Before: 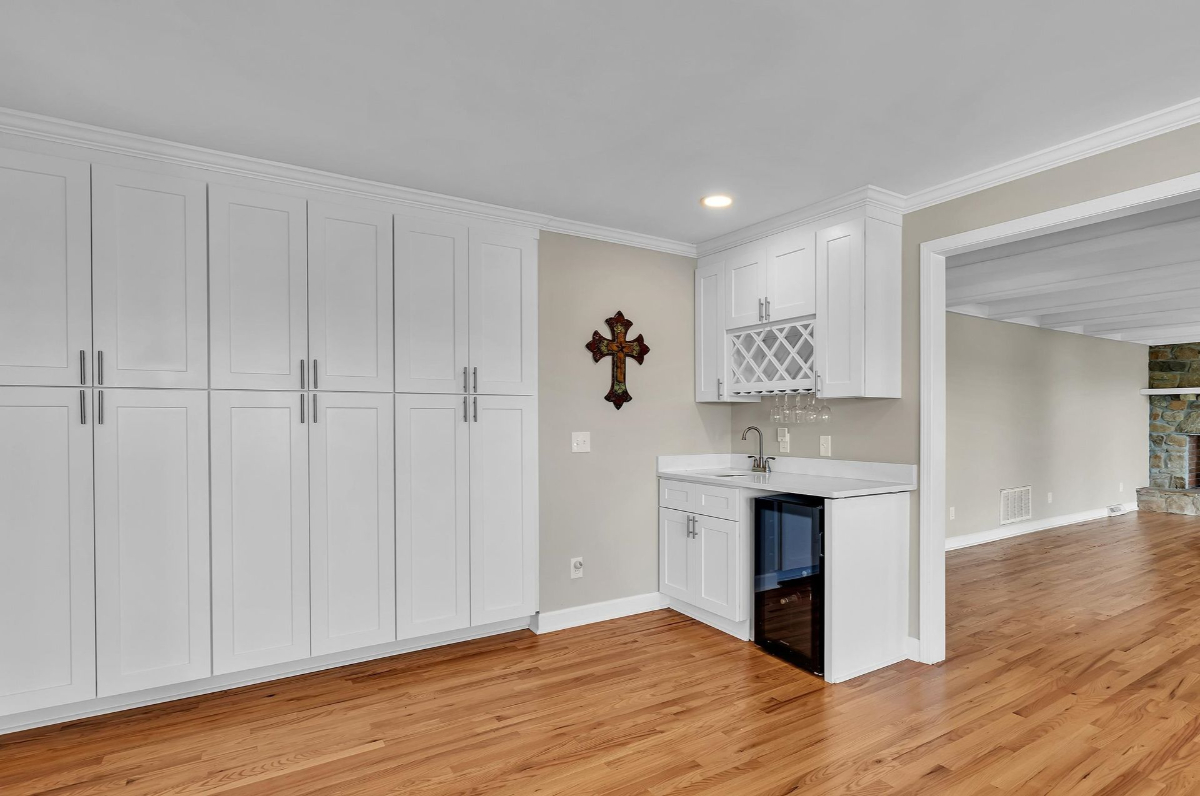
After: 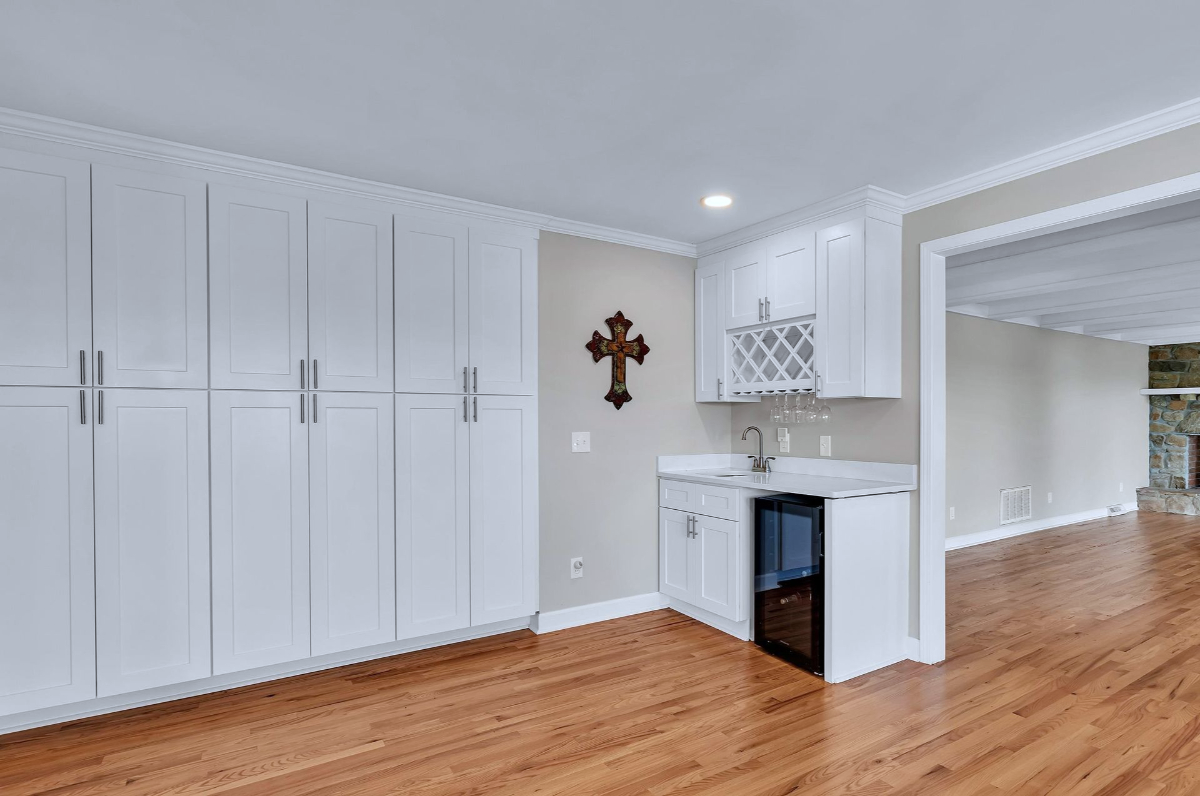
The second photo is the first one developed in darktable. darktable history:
color correction: highlights a* -0.787, highlights b* -9.15
